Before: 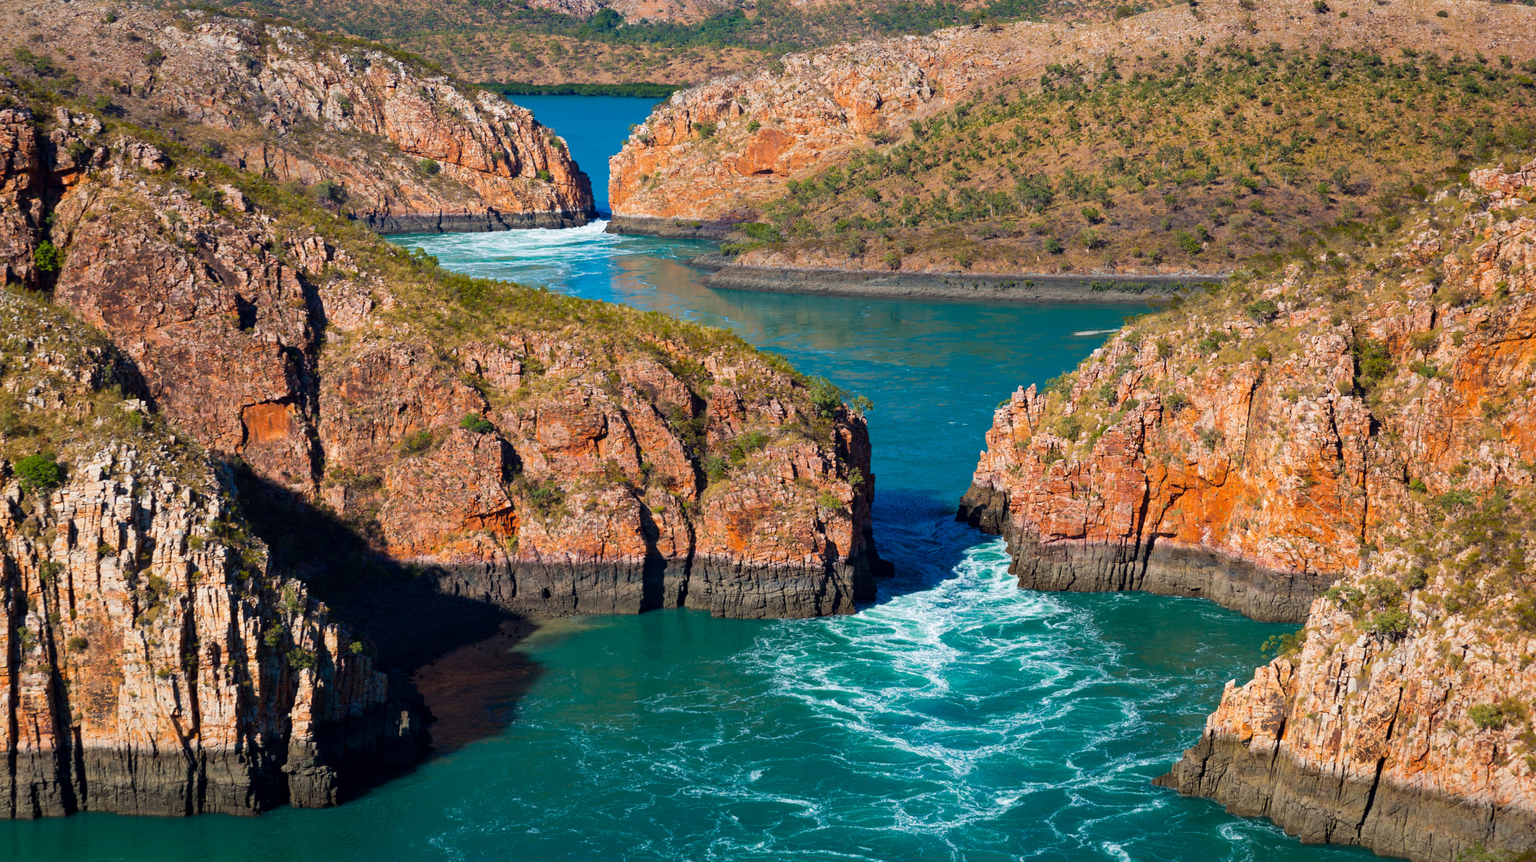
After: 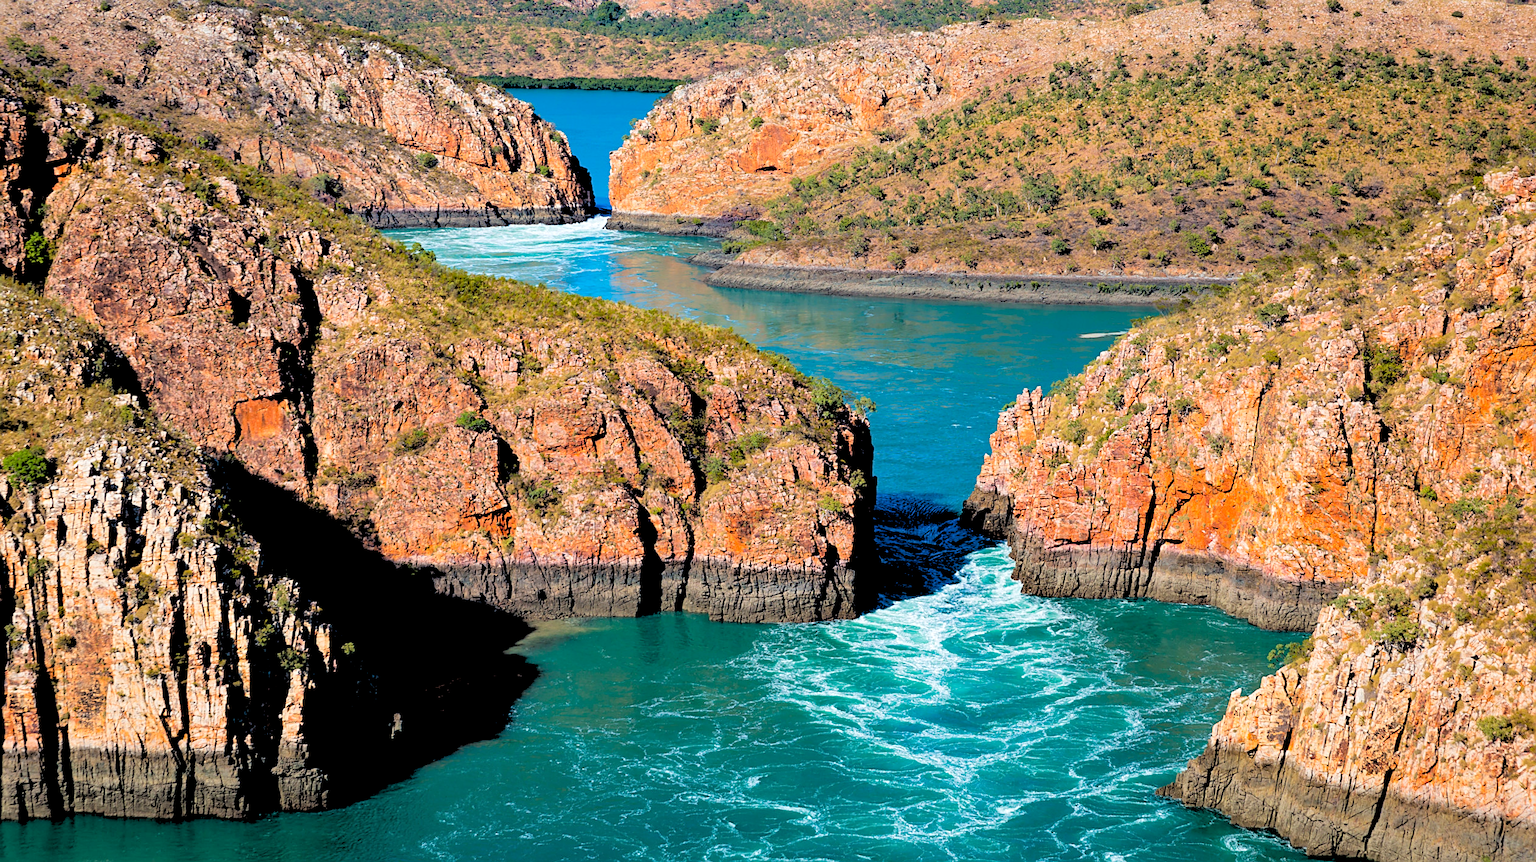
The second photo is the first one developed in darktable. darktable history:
sharpen: on, module defaults
contrast equalizer: octaves 7, y [[0.6 ×6], [0.55 ×6], [0 ×6], [0 ×6], [0 ×6]], mix 0.15
rgb levels: levels [[0.027, 0.429, 0.996], [0, 0.5, 1], [0, 0.5, 1]]
crop and rotate: angle -0.5°
